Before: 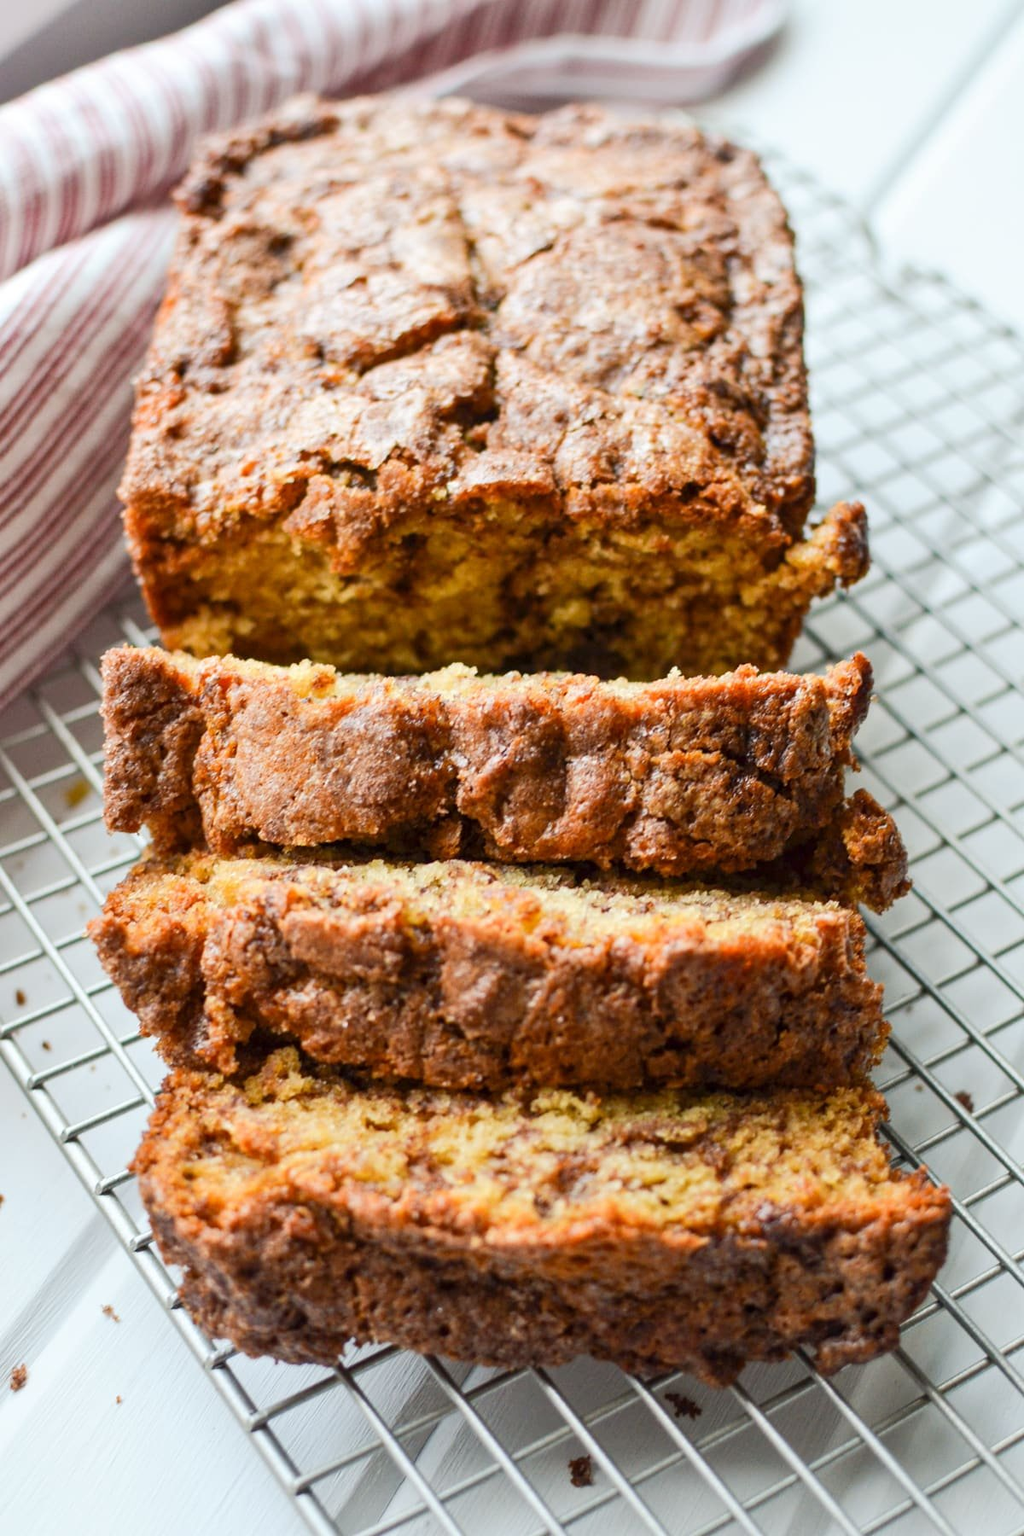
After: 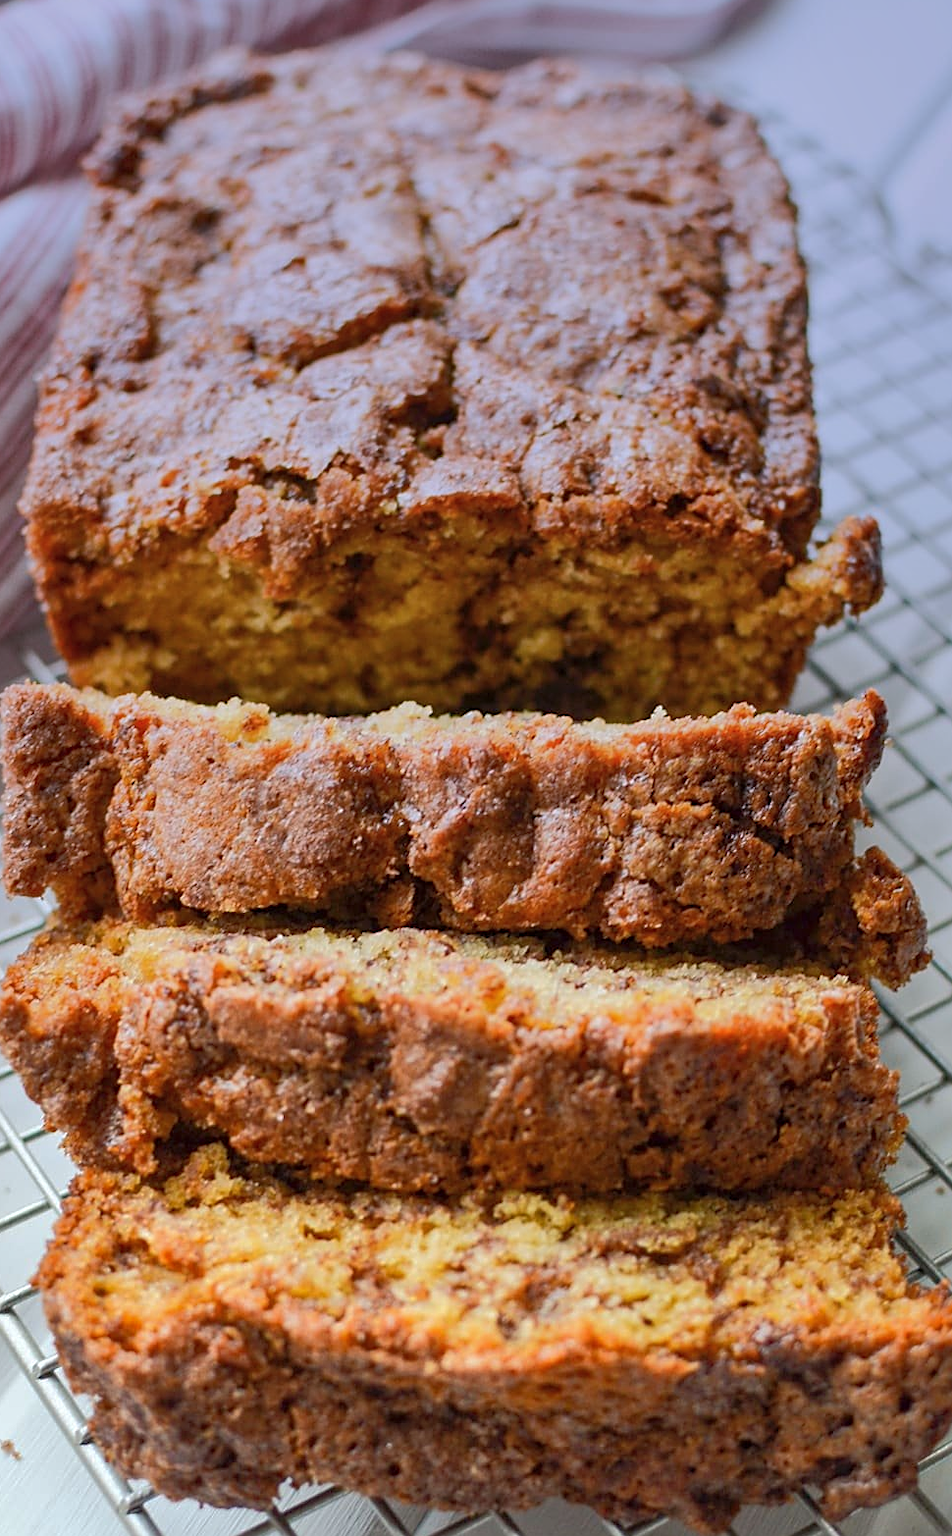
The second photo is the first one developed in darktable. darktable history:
sharpen: on, module defaults
graduated density: hue 238.83°, saturation 50%
exposure: compensate highlight preservation false
shadows and highlights: on, module defaults
tone equalizer: on, module defaults
crop: left 9.929%, top 3.475%, right 9.188%, bottom 9.529%
